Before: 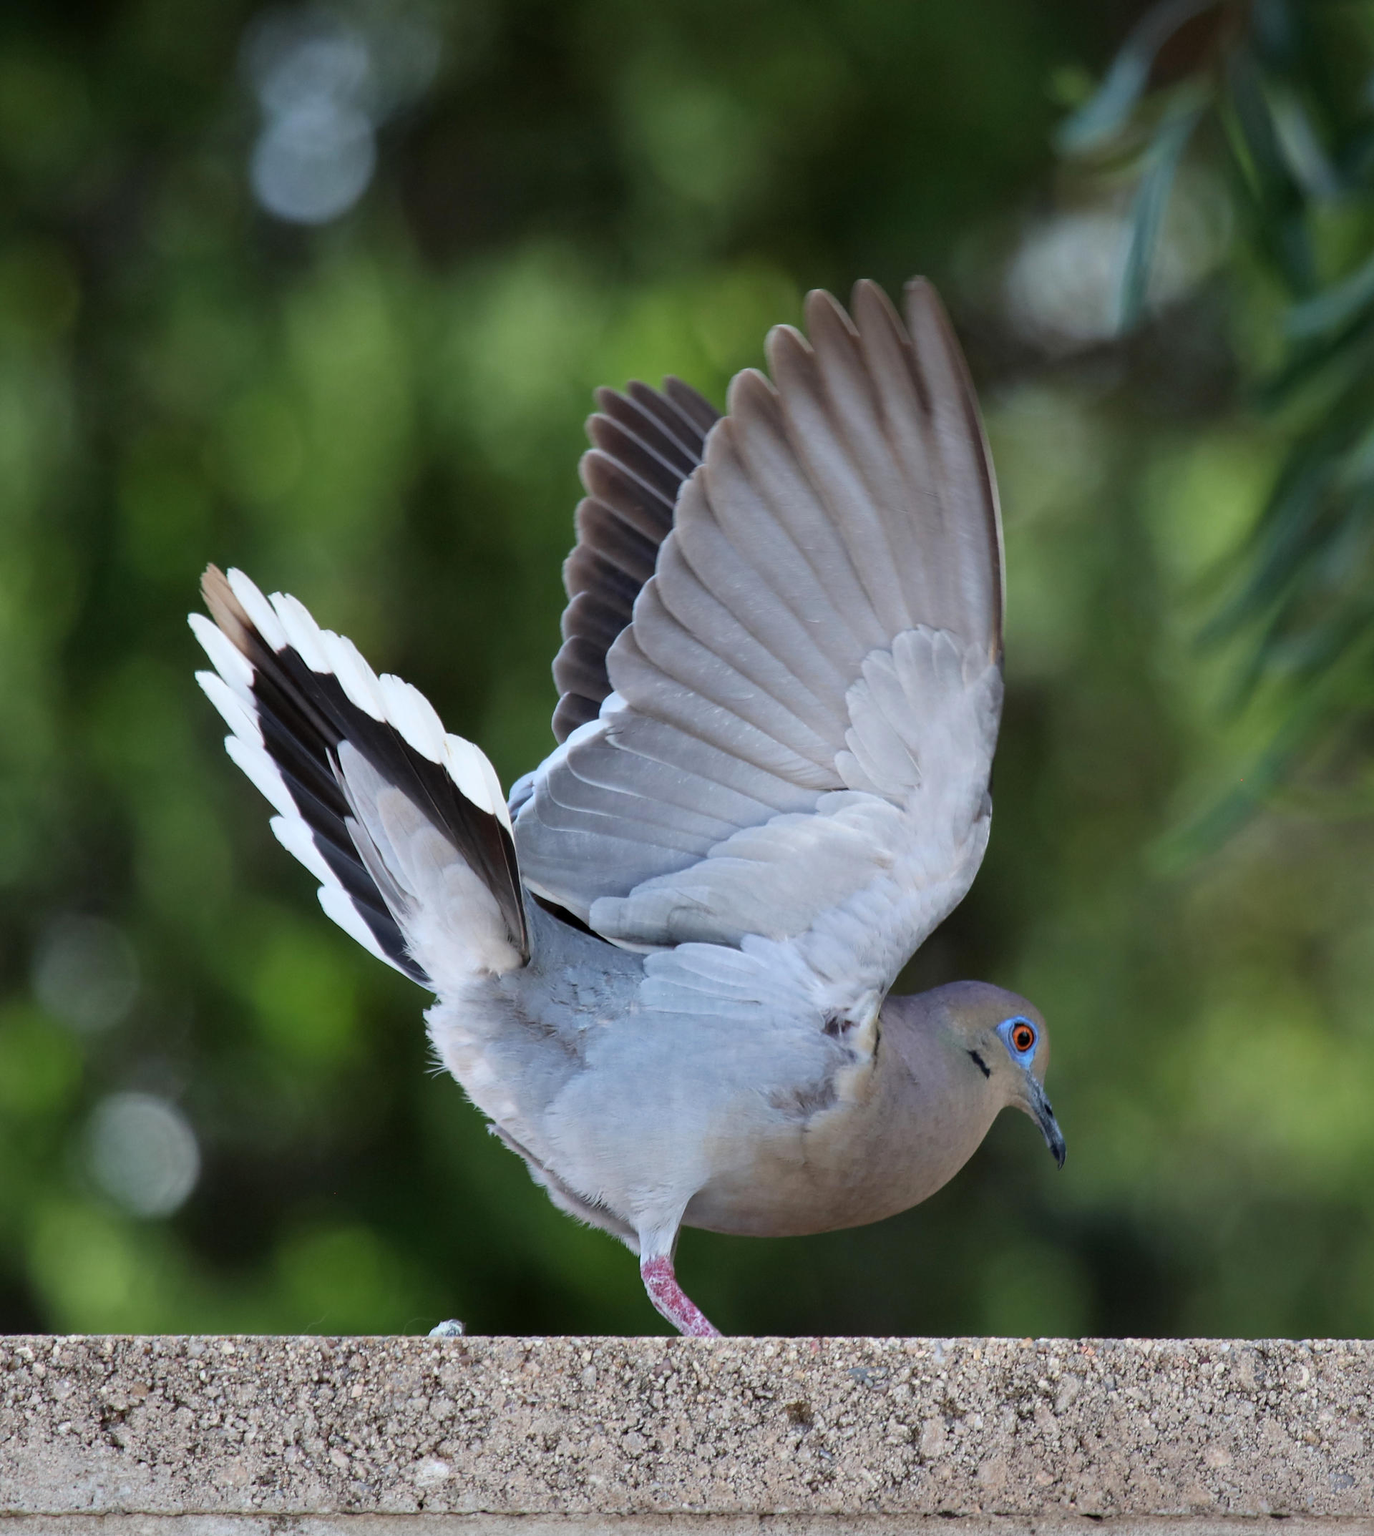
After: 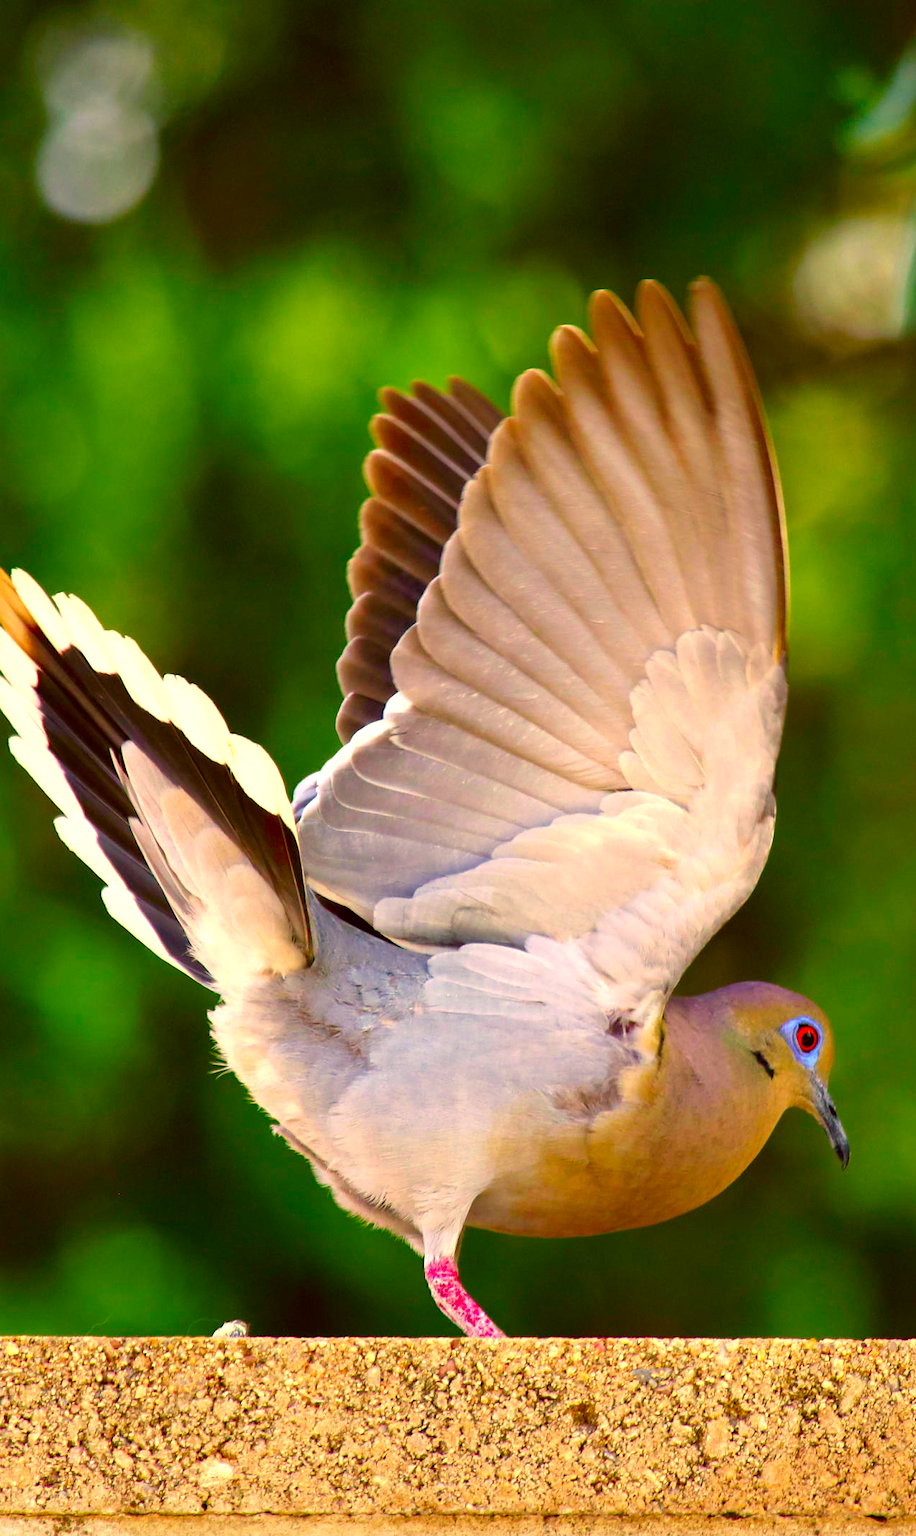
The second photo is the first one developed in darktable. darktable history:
exposure: black level correction 0.002, compensate highlight preservation false
crop and rotate: left 15.754%, right 17.579%
levels: levels [0, 0.492, 0.984]
color balance rgb: linear chroma grading › shadows -2.2%, linear chroma grading › highlights -15%, linear chroma grading › global chroma -10%, linear chroma grading › mid-tones -10%, perceptual saturation grading › global saturation 45%, perceptual saturation grading › highlights -50%, perceptual saturation grading › shadows 30%, perceptual brilliance grading › global brilliance 18%, global vibrance 45%
color correction: highlights a* 10.44, highlights b* 30.04, shadows a* 2.73, shadows b* 17.51, saturation 1.72
